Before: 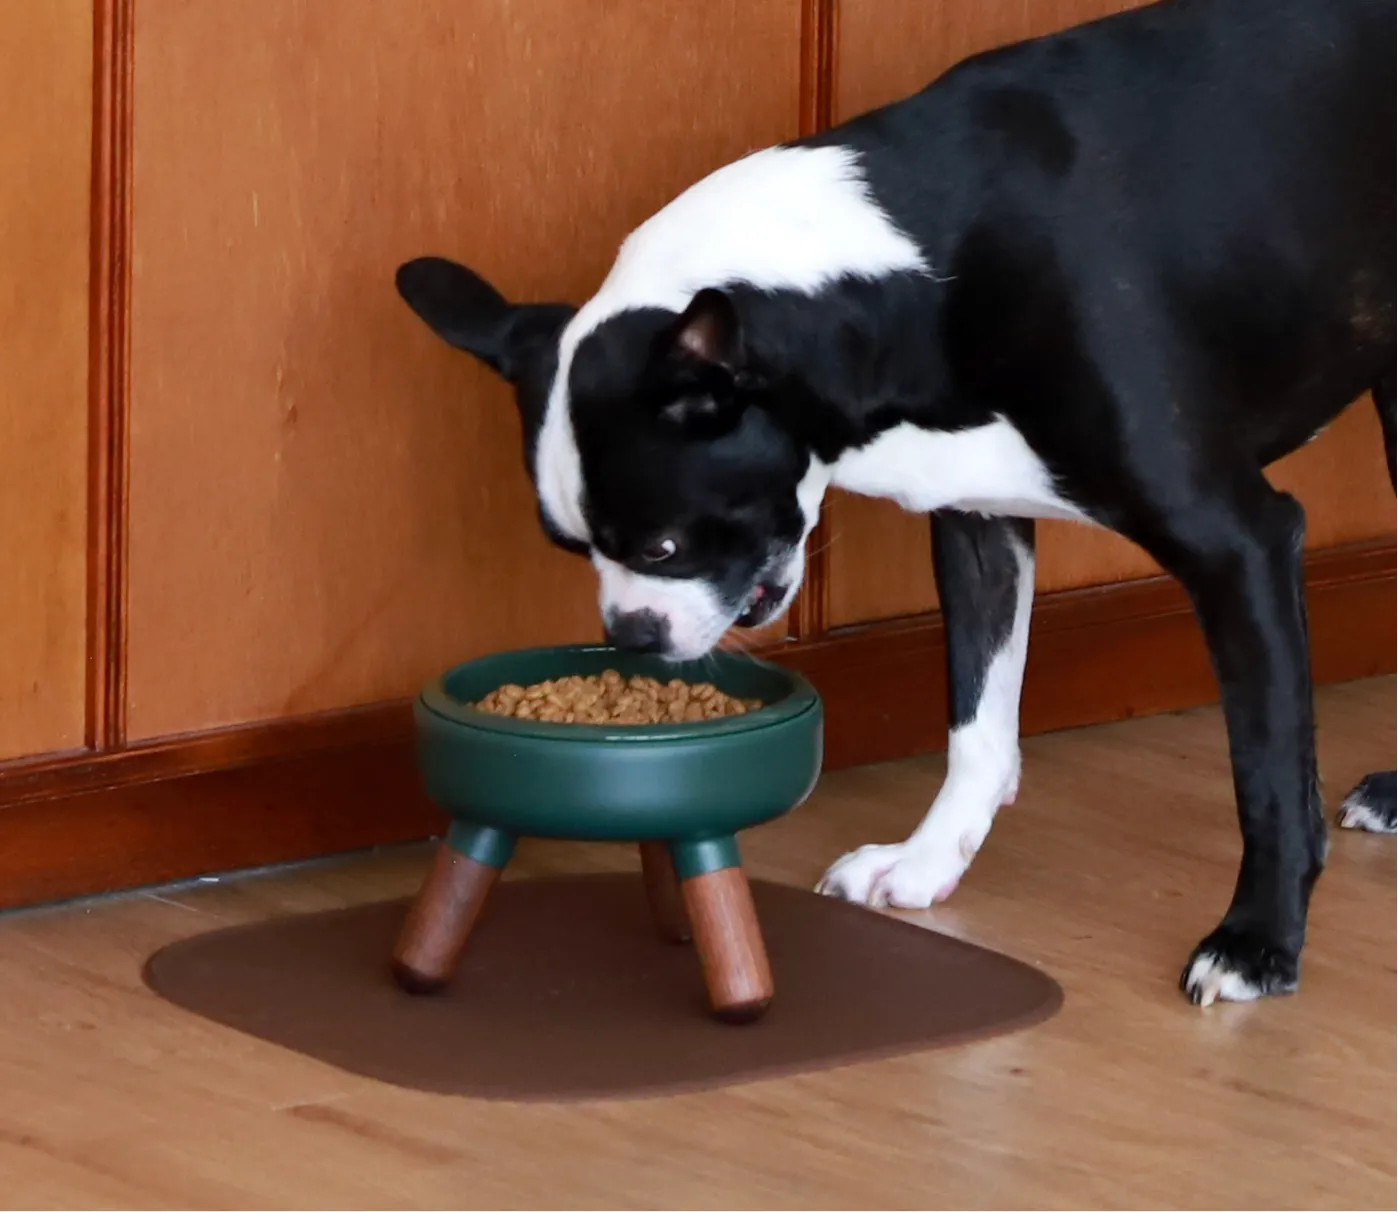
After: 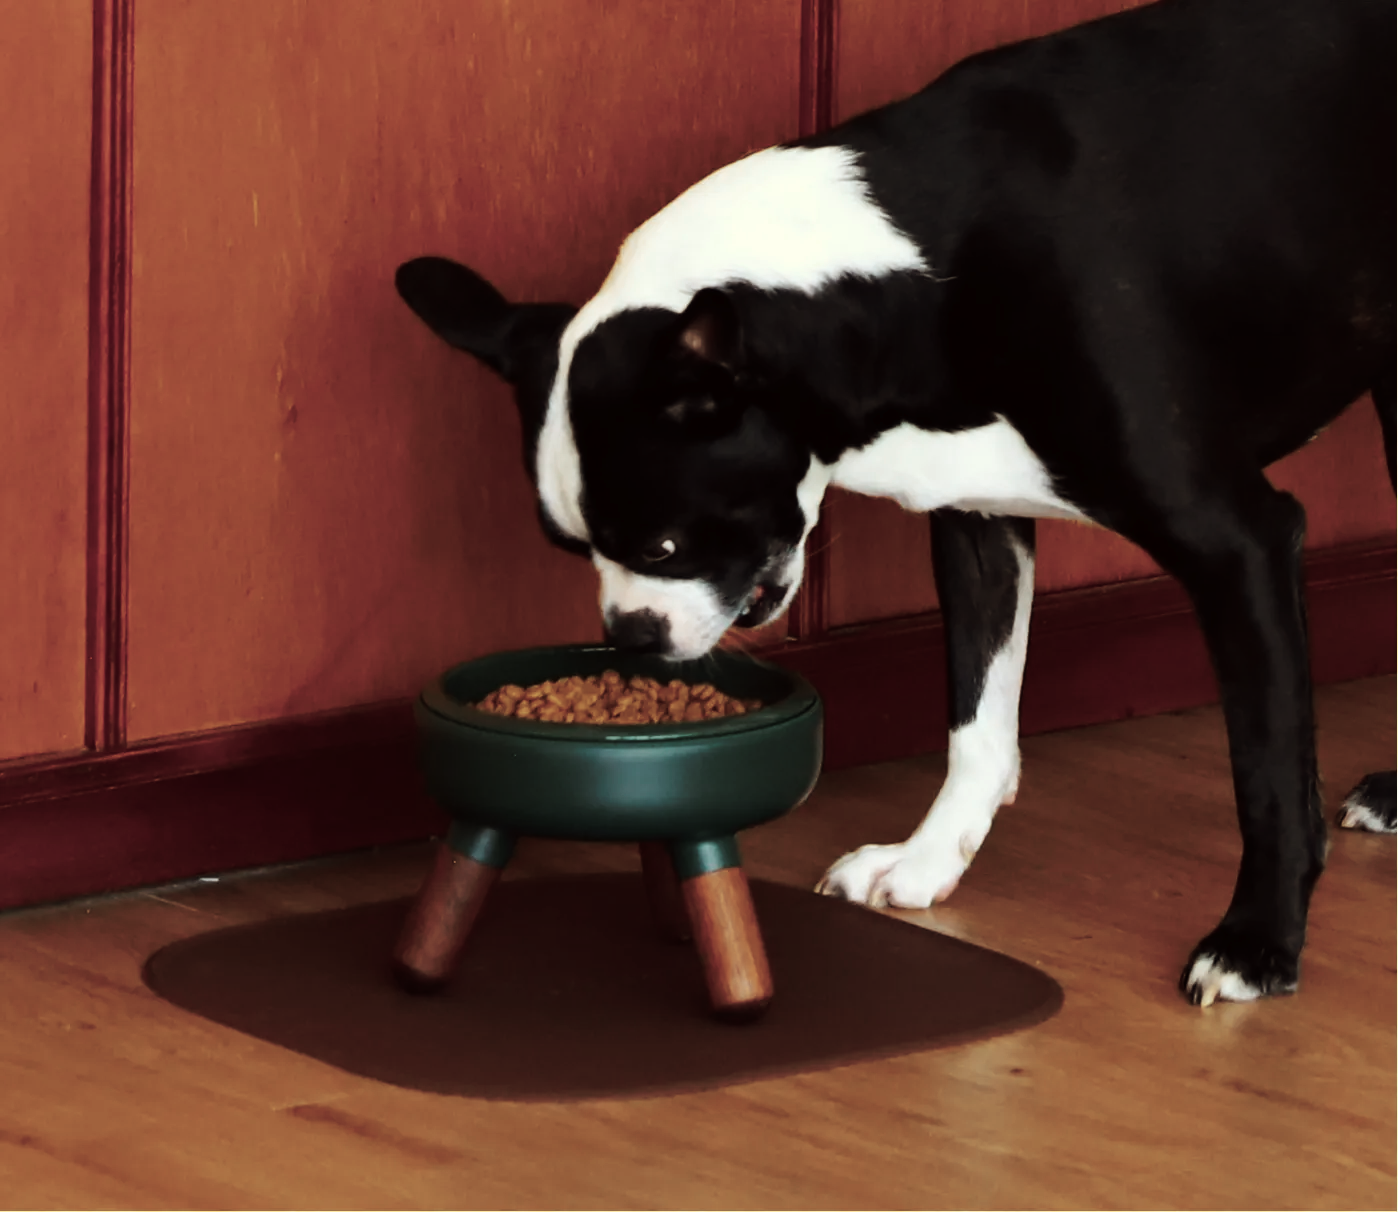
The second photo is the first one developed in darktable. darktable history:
tone curve: curves: ch0 [(0, 0) (0.003, 0.006) (0.011, 0.007) (0.025, 0.01) (0.044, 0.015) (0.069, 0.023) (0.1, 0.031) (0.136, 0.045) (0.177, 0.066) (0.224, 0.098) (0.277, 0.139) (0.335, 0.194) (0.399, 0.254) (0.468, 0.346) (0.543, 0.45) (0.623, 0.56) (0.709, 0.667) (0.801, 0.78) (0.898, 0.891) (1, 1)], preserve colors none
color look up table: target L [75.66, 86.86, 79.19, 75.34, 86.77, 75.59, 64.38, 59.83, 57.84, 54.02, 22.56, 201.07, 86.33, 86.02, 68.79, 70.52, 60.43, 64.4, 56.41, 51.14, 48.07, 44.6, 36.55, 42.14, 15.38, 95.84, 90.78, 75.29, 76.01, 68.68, 60.68, 55.47, 58.15, 59.9, 50.72, 47.8, 47.3, 28.03, 32.32, 18.58, 9.179, 79.43, 88.27, 70.61, 75.49, 74.63, 56.58, 43.11, 31.41], target a [-53.11, -1.022, -44.19, -47.69, -13.98, -45.49, -42.48, -31.36, -22.49, -3.461, -18.59, 0, 2.79, 7.947, 21.57, 28.04, 40.57, 10.59, 44.08, 48.43, 13.15, 30.66, 15.04, 34.81, 25.34, -1.892, 10.59, 22.28, 21.14, 11.01, 46.18, 50.24, 8.24, 29.52, 18.25, 38.72, 10.01, 4.184, 30.66, 28, 5.236, -44.97, -6.163, -32, -29.89, -6.396, -2.699, -18.14, -2.875], target b [50.43, 47.78, 7.386, 27.27, 36.29, 17.98, 39.01, 12.07, 15.38, 26.85, 22.55, -0.001, 46.29, 33.8, 29.91, 29.48, 19.74, 25.93, 16.53, 12.02, 13.76, 13.95, 19.45, 11.77, 11.85, 7.749, 1.726, 30.06, -3.116, 12.25, 13.43, 14.55, -19.75, -20.35, -1.605, 7.159, -25.61, 8.147, 6.456, -15.35, 3.871, 8.443, -6.429, -0.664, -8.403, -12.98, 0.628, -0.437, -12.64], num patches 49
